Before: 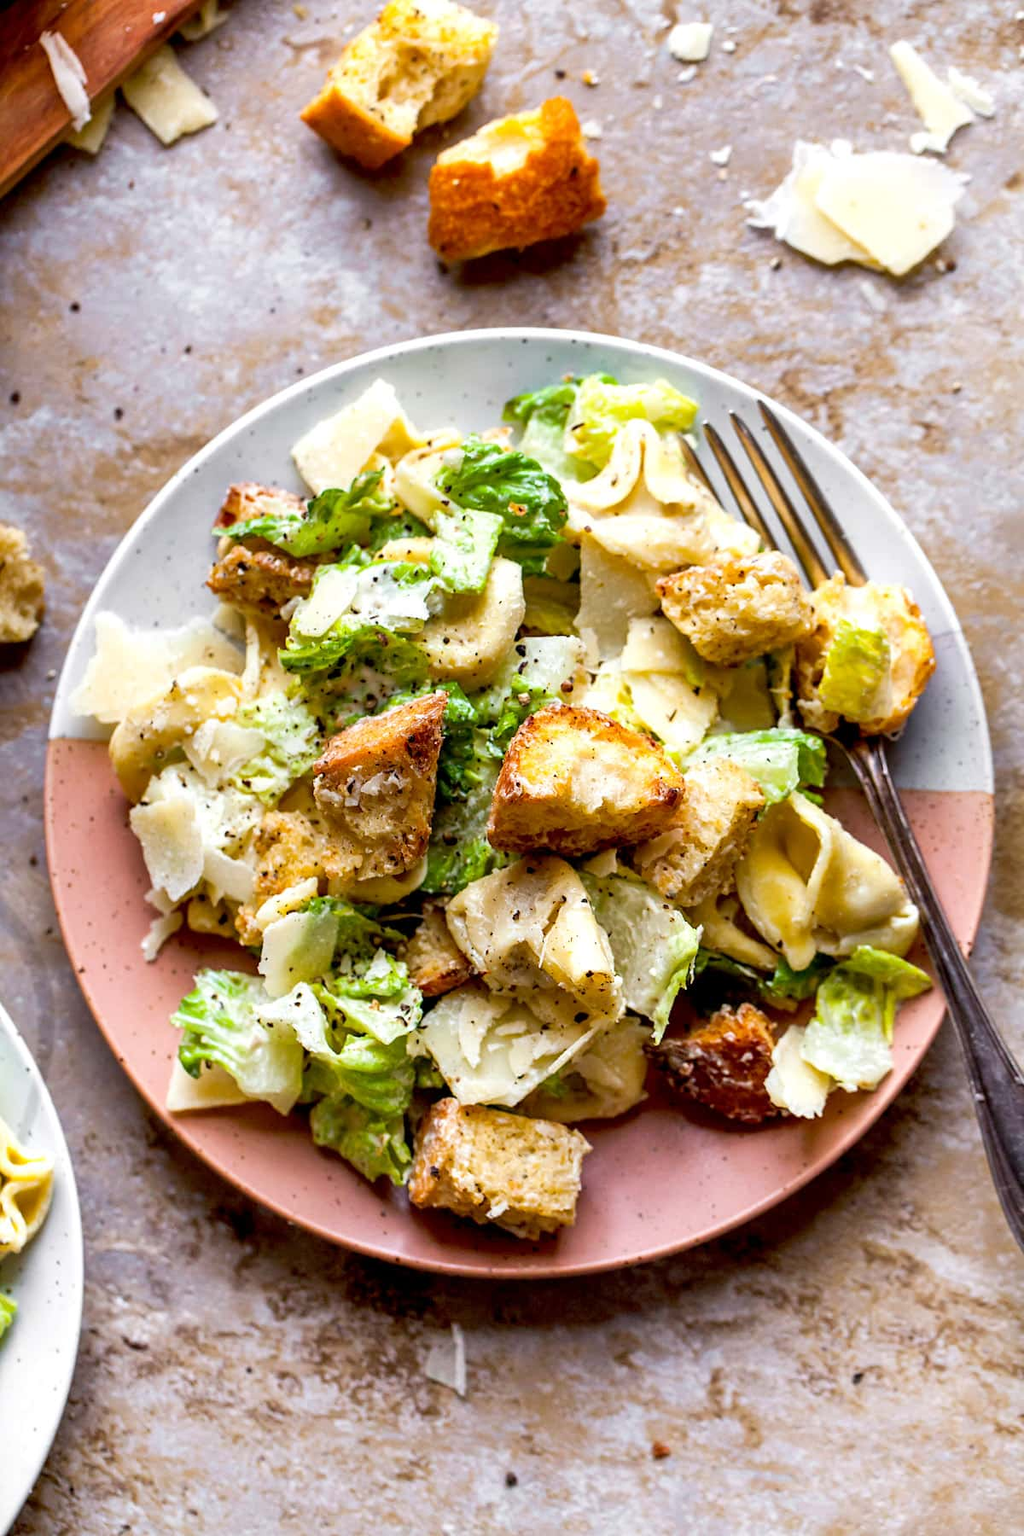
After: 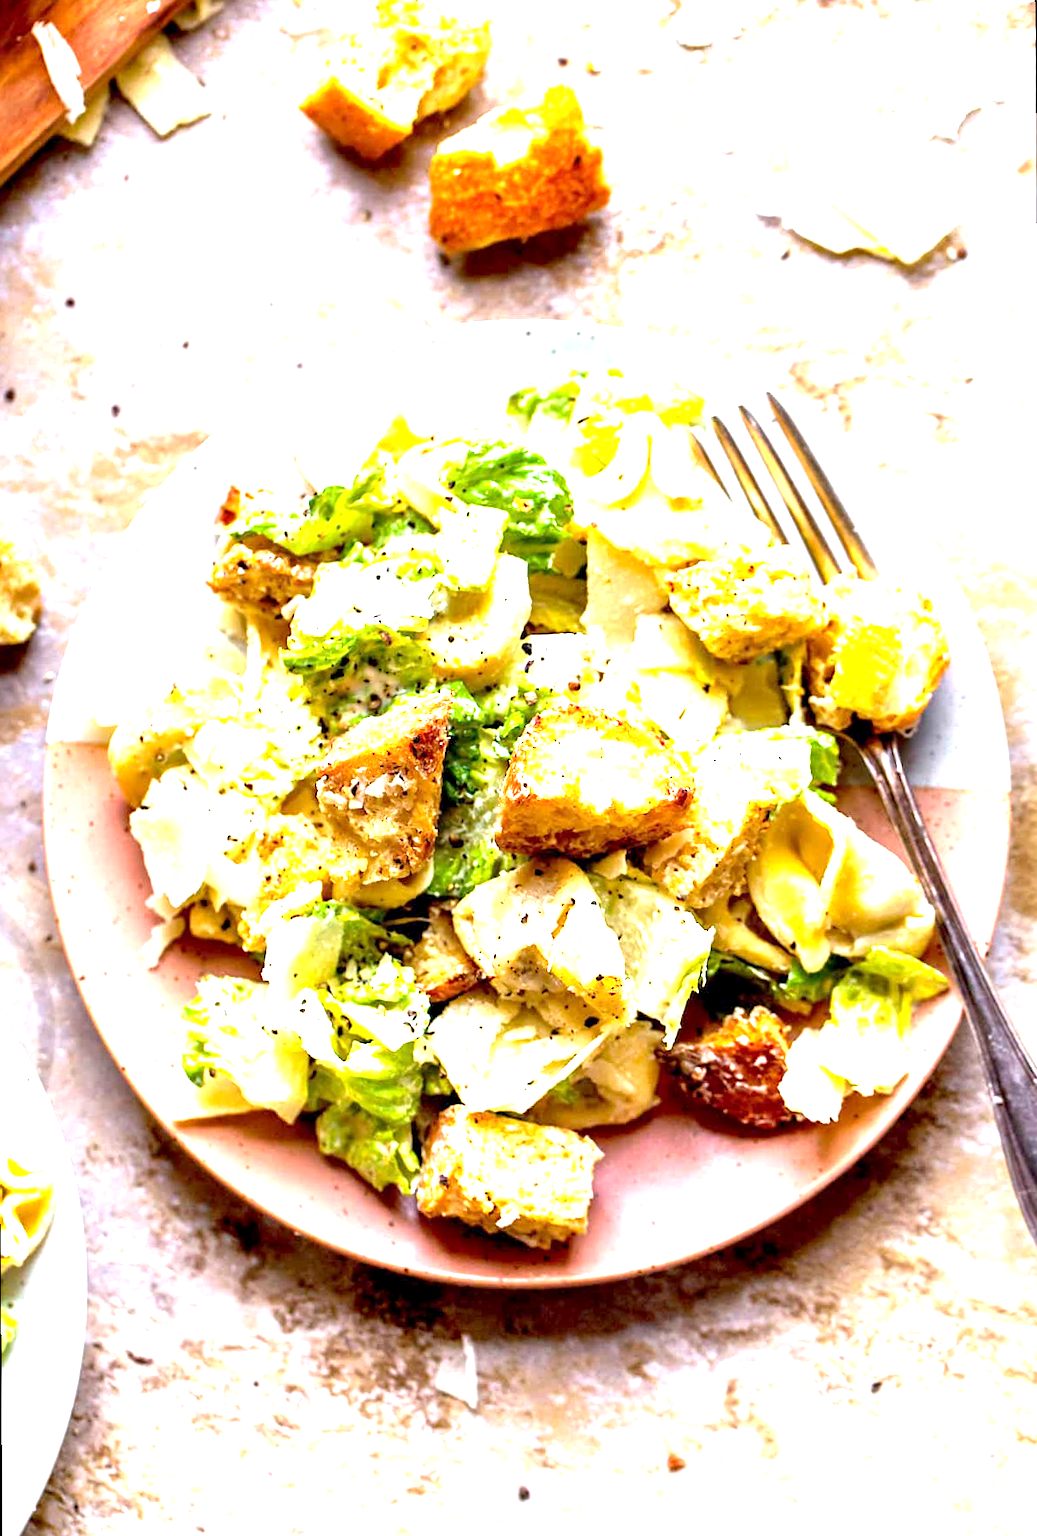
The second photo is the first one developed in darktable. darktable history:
exposure: black level correction 0.001, exposure 1.719 EV, compensate exposure bias true, compensate highlight preservation false
rotate and perspective: rotation -0.45°, automatic cropping original format, crop left 0.008, crop right 0.992, crop top 0.012, crop bottom 0.988
